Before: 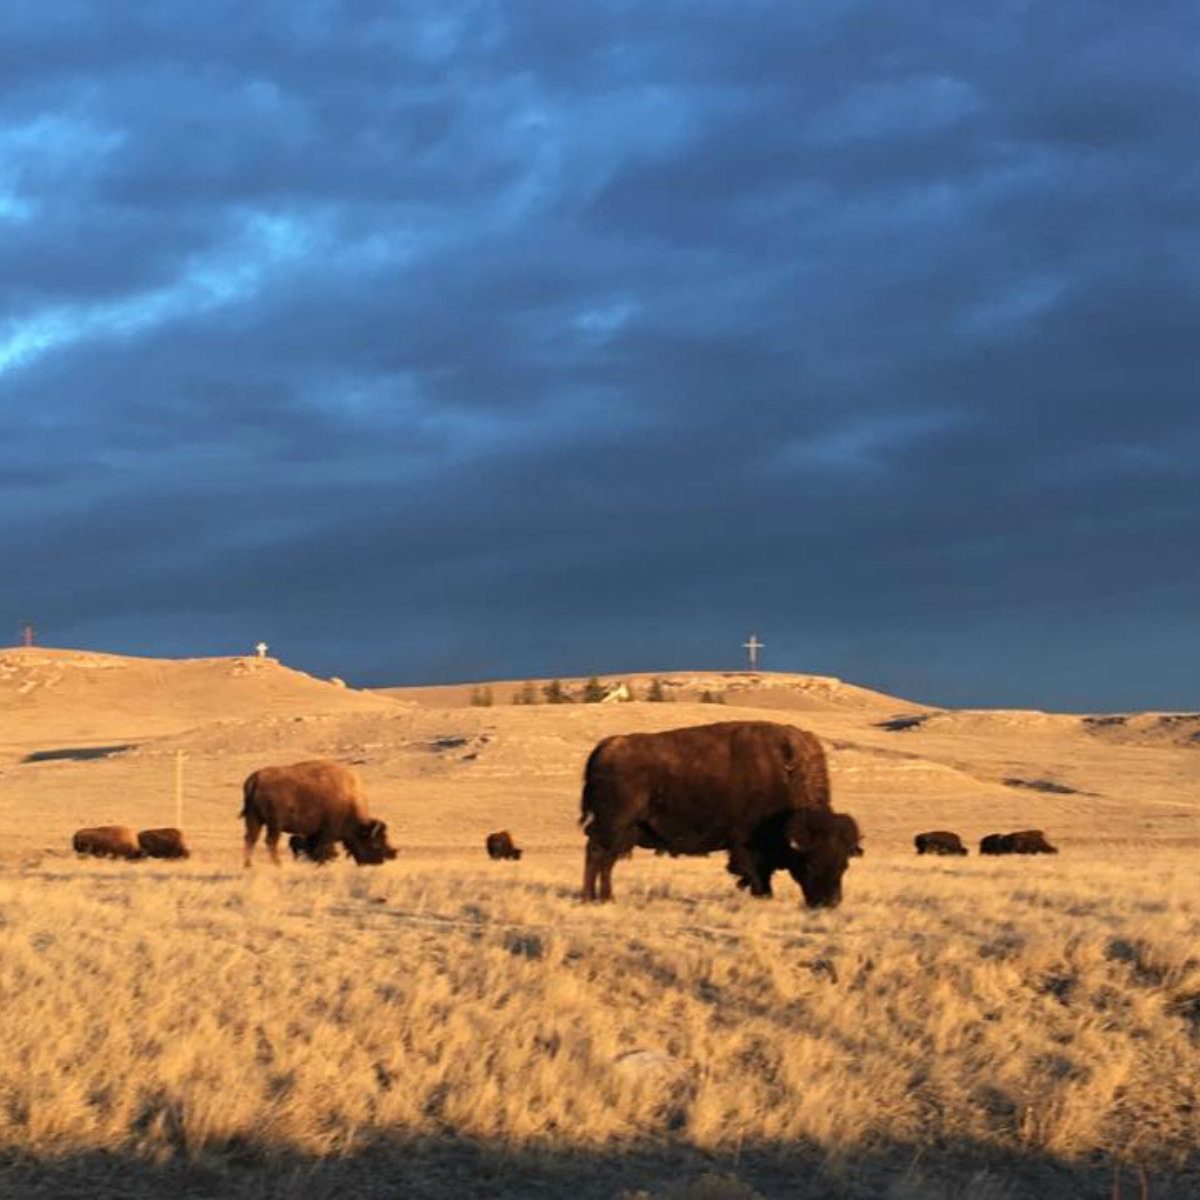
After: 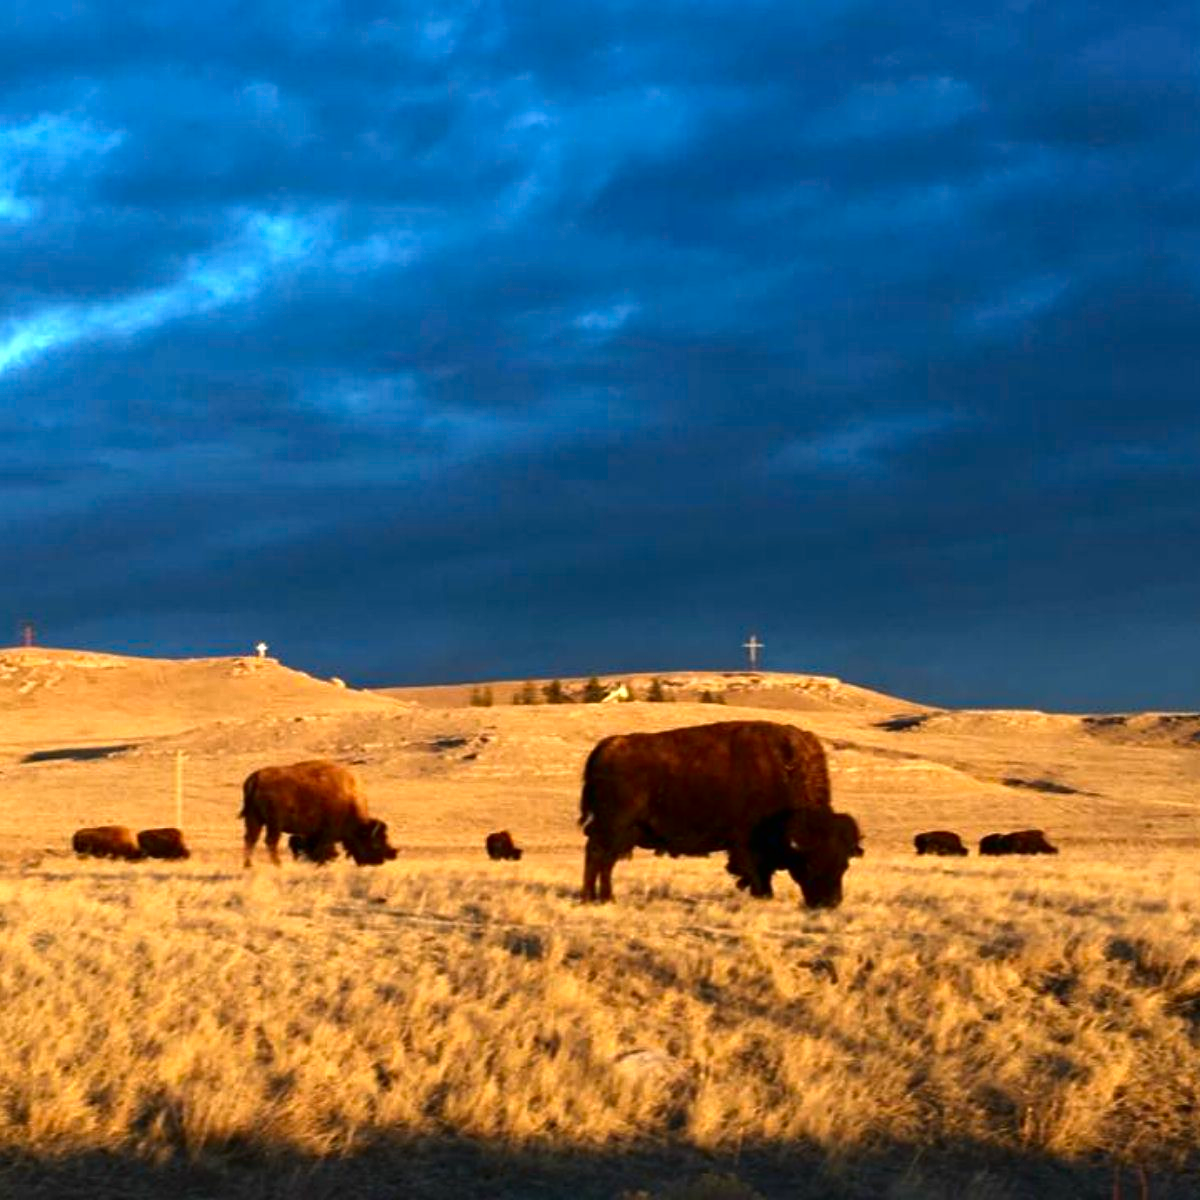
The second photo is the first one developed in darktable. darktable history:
contrast brightness saturation: brightness -0.255, saturation 0.2
exposure: black level correction 0, exposure 0.499 EV, compensate exposure bias true, compensate highlight preservation false
